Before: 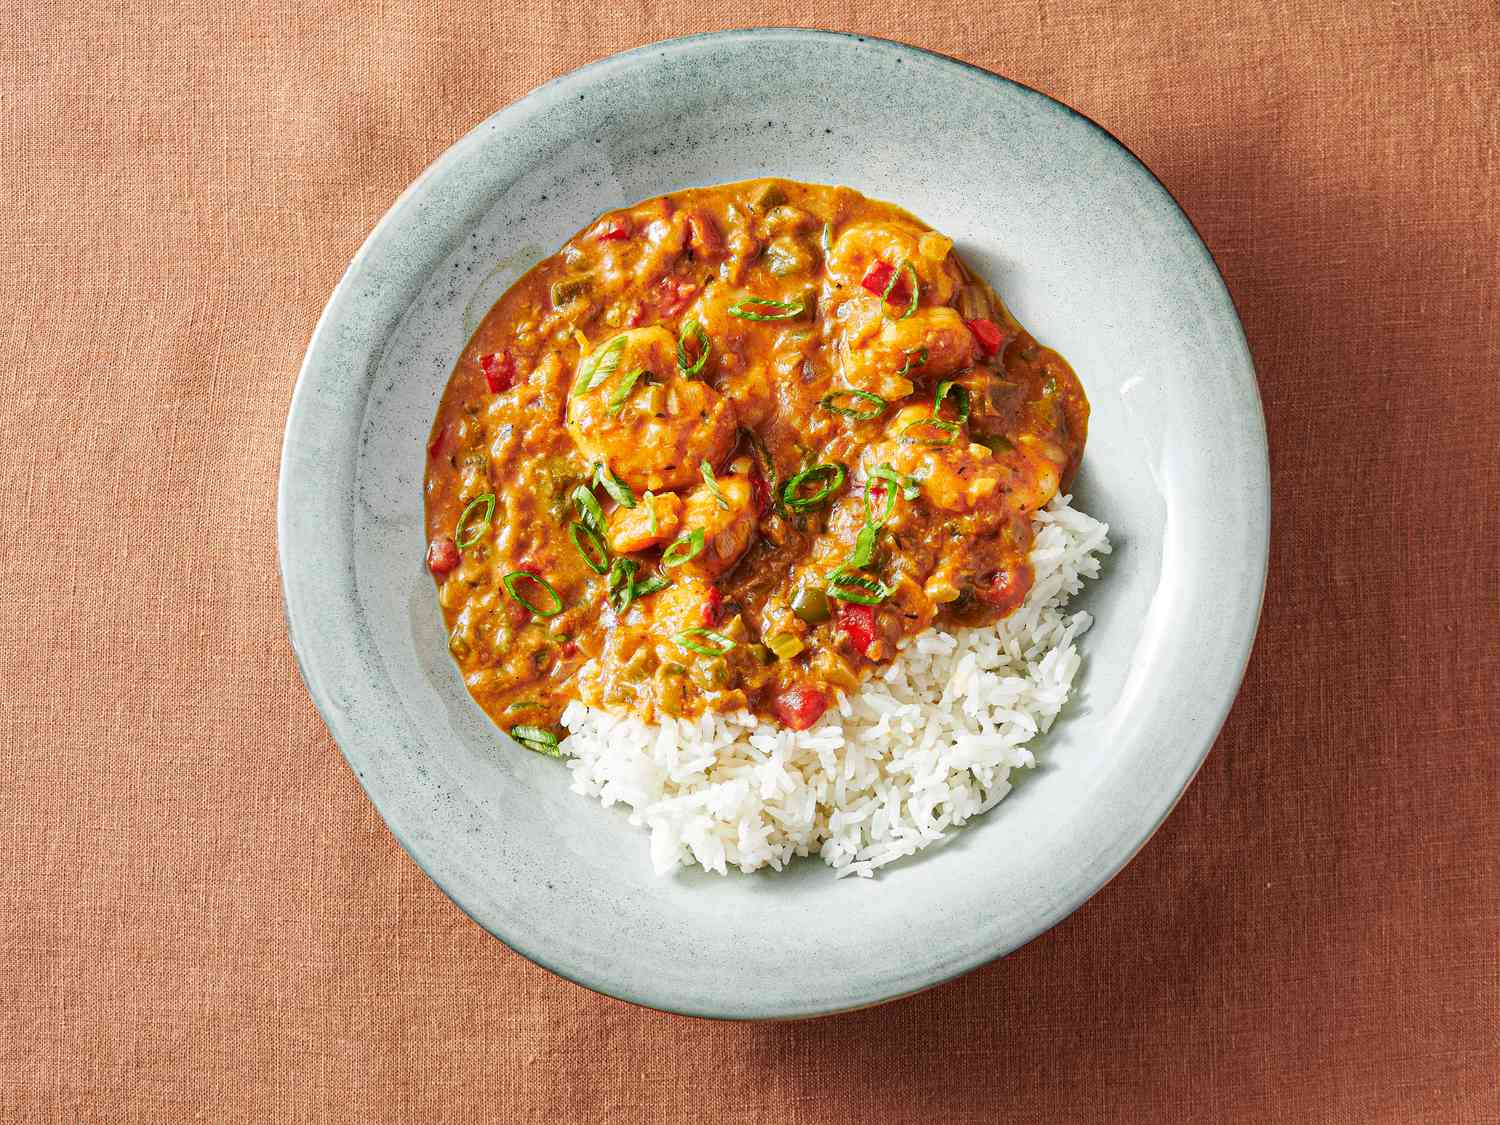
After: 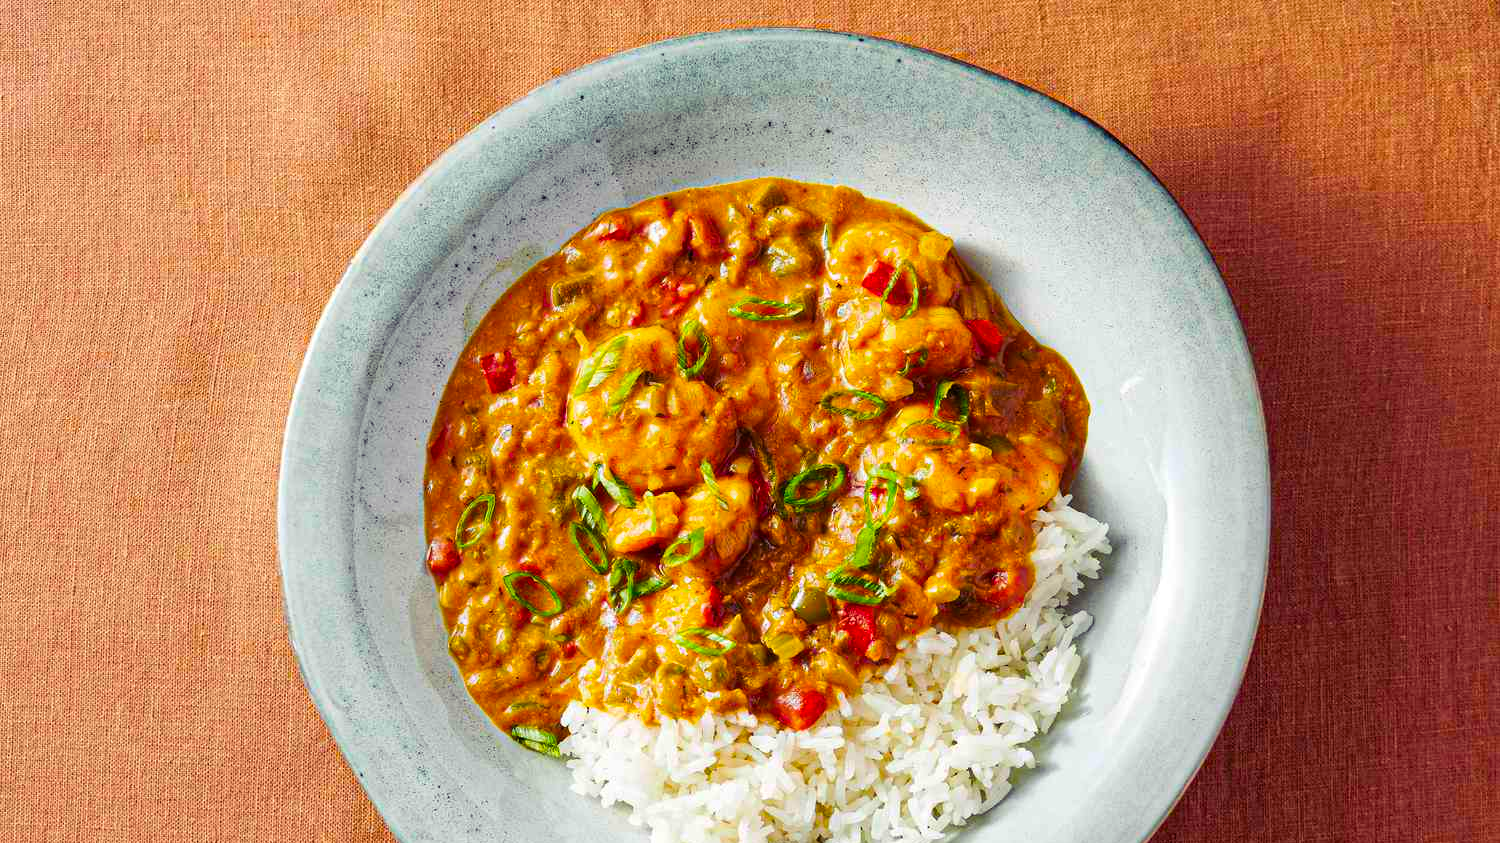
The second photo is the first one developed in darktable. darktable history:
color balance rgb: shadows lift › luminance -22.045%, shadows lift › chroma 9.188%, shadows lift › hue 285.08°, perceptual saturation grading › global saturation 39.895%, global vibrance 20%
crop: bottom 24.993%
